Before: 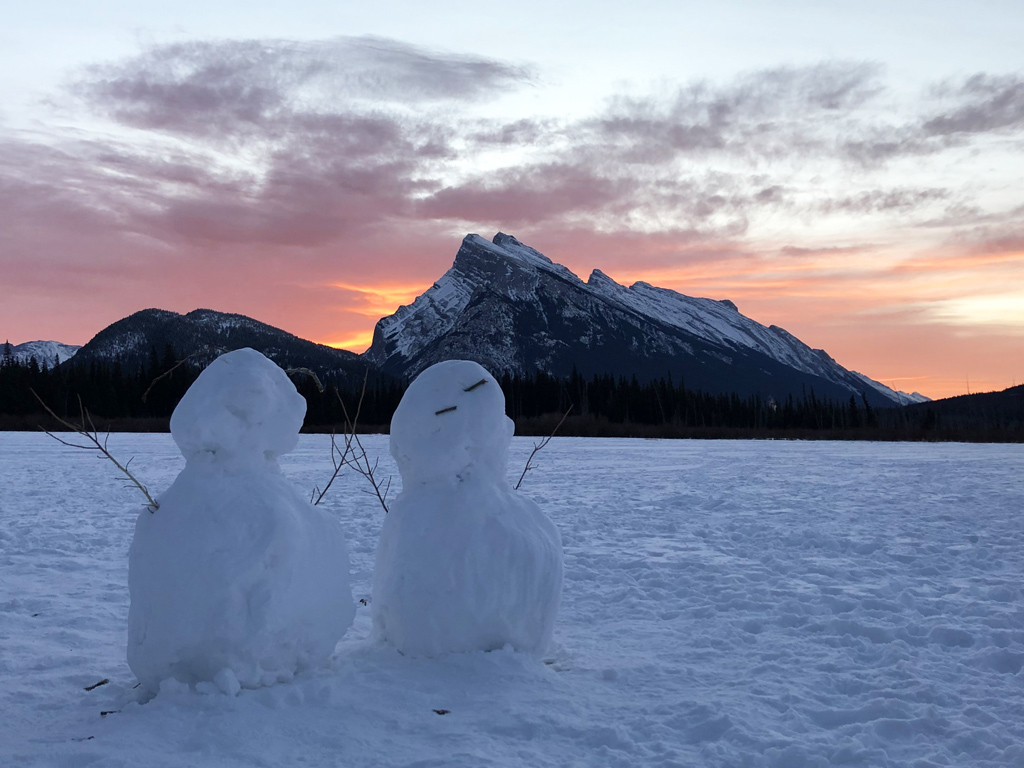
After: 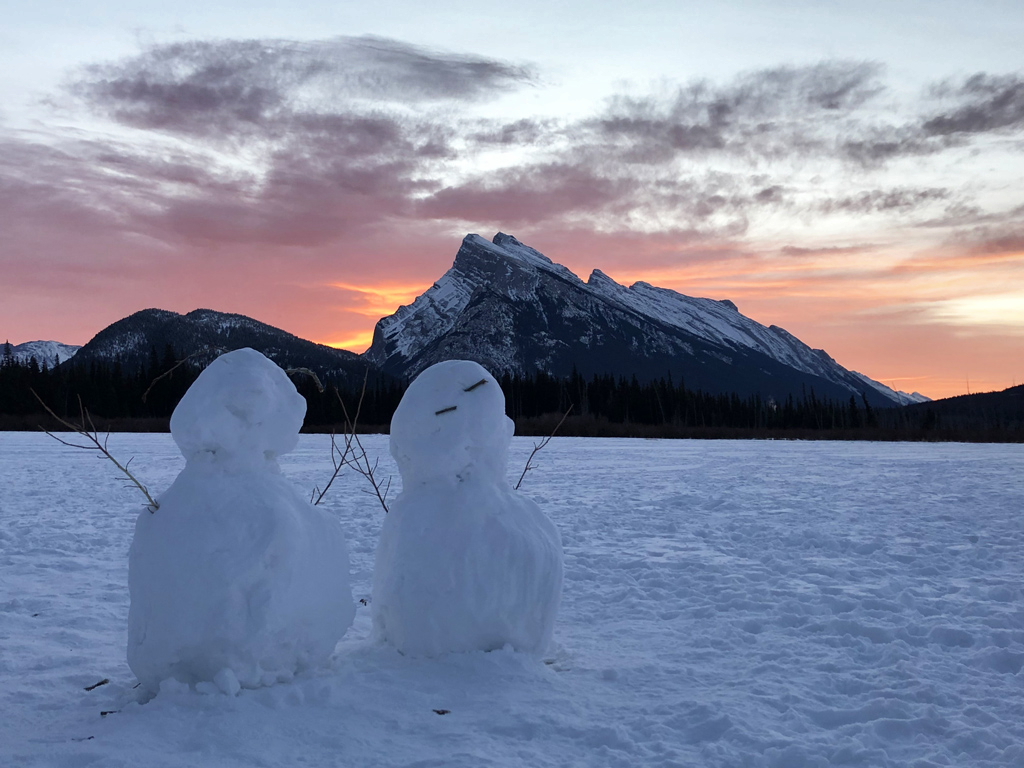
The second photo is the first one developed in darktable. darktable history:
shadows and highlights: highlights color adjustment 40.29%, soften with gaussian
